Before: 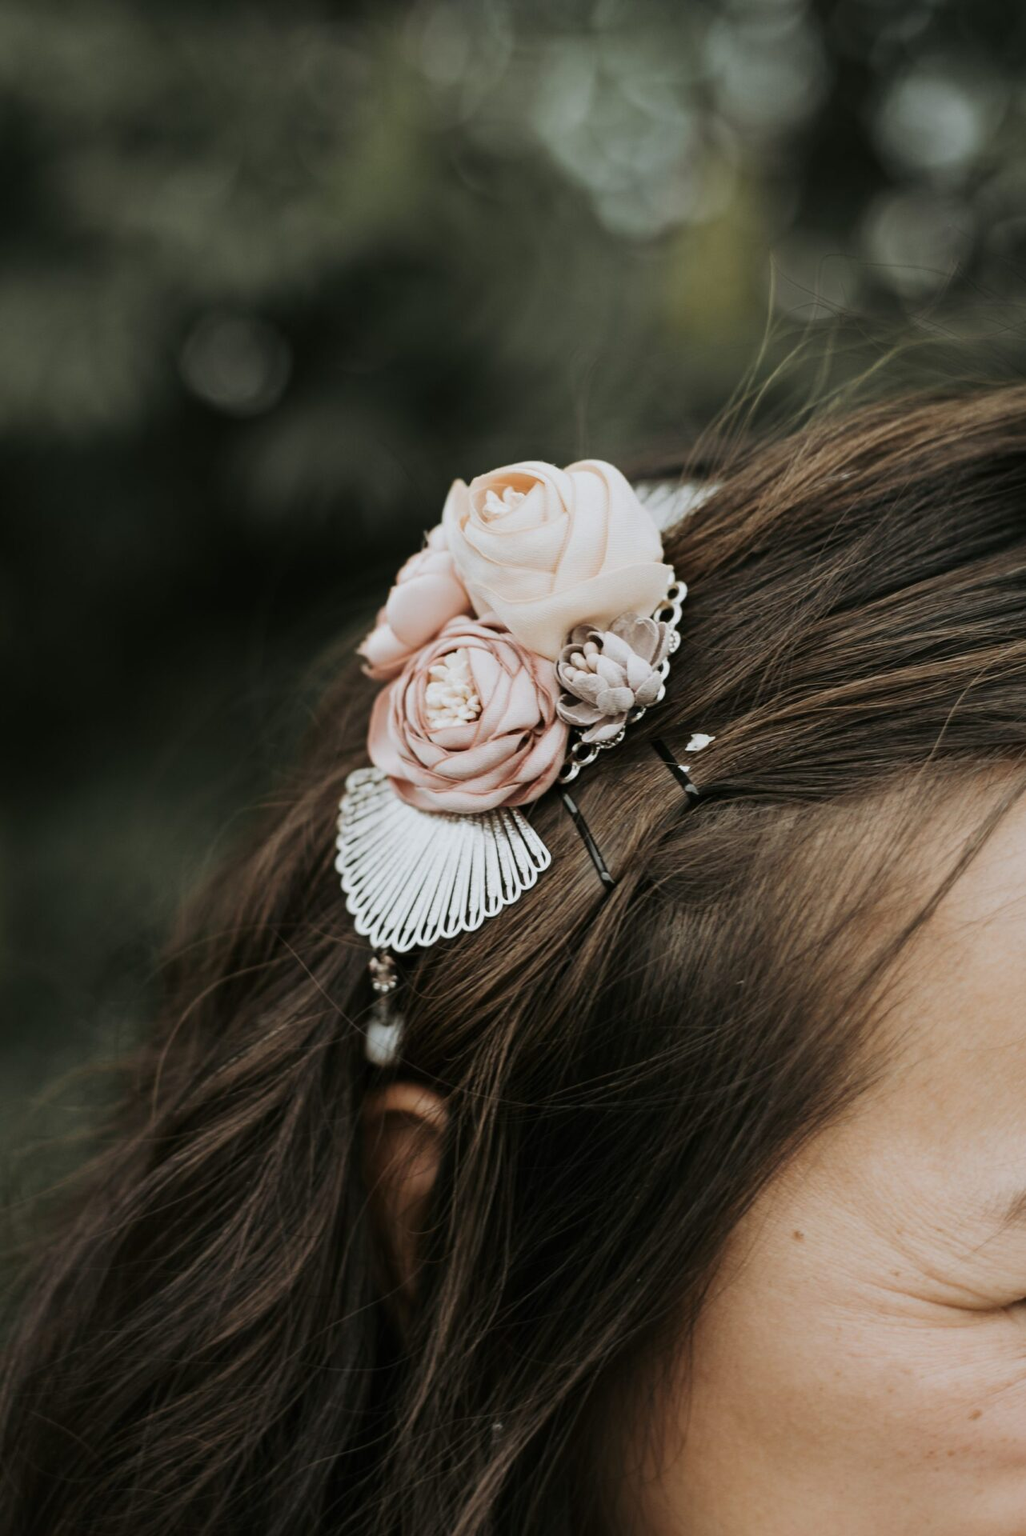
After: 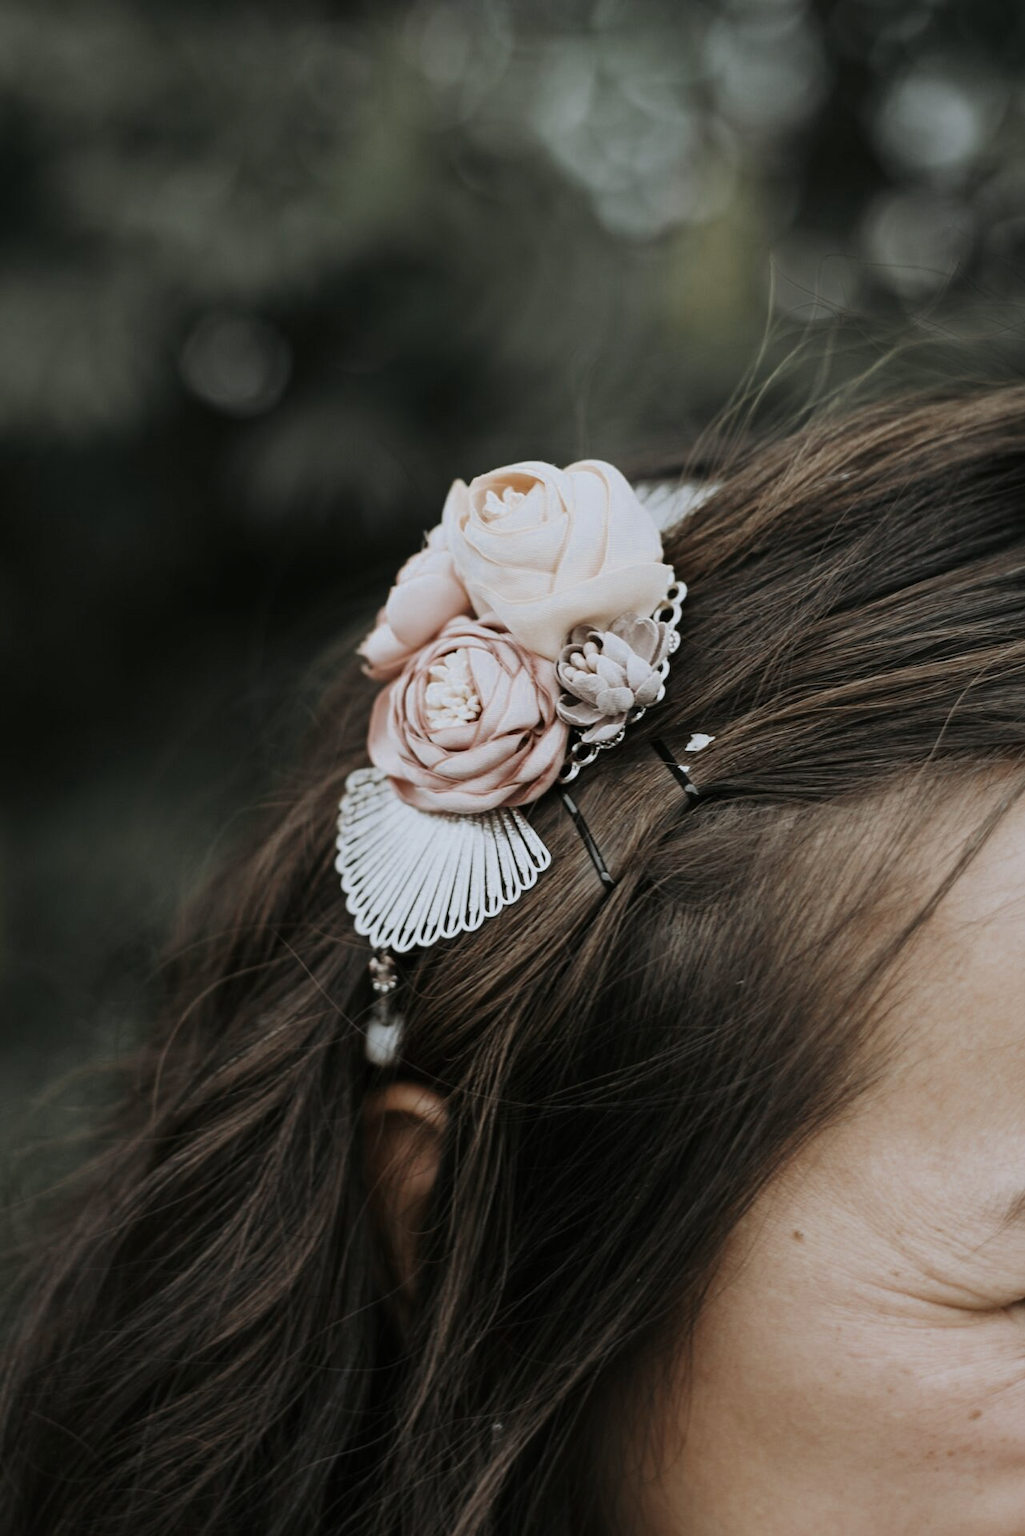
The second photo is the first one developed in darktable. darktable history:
white balance: red 0.98, blue 1.034
color zones: curves: ch0 [(0, 0.5) (0.125, 0.4) (0.25, 0.5) (0.375, 0.4) (0.5, 0.4) (0.625, 0.35) (0.75, 0.35) (0.875, 0.5)]; ch1 [(0, 0.35) (0.125, 0.45) (0.25, 0.35) (0.375, 0.35) (0.5, 0.35) (0.625, 0.35) (0.75, 0.45) (0.875, 0.35)]; ch2 [(0, 0.6) (0.125, 0.5) (0.25, 0.5) (0.375, 0.6) (0.5, 0.6) (0.625, 0.5) (0.75, 0.5) (0.875, 0.5)]
